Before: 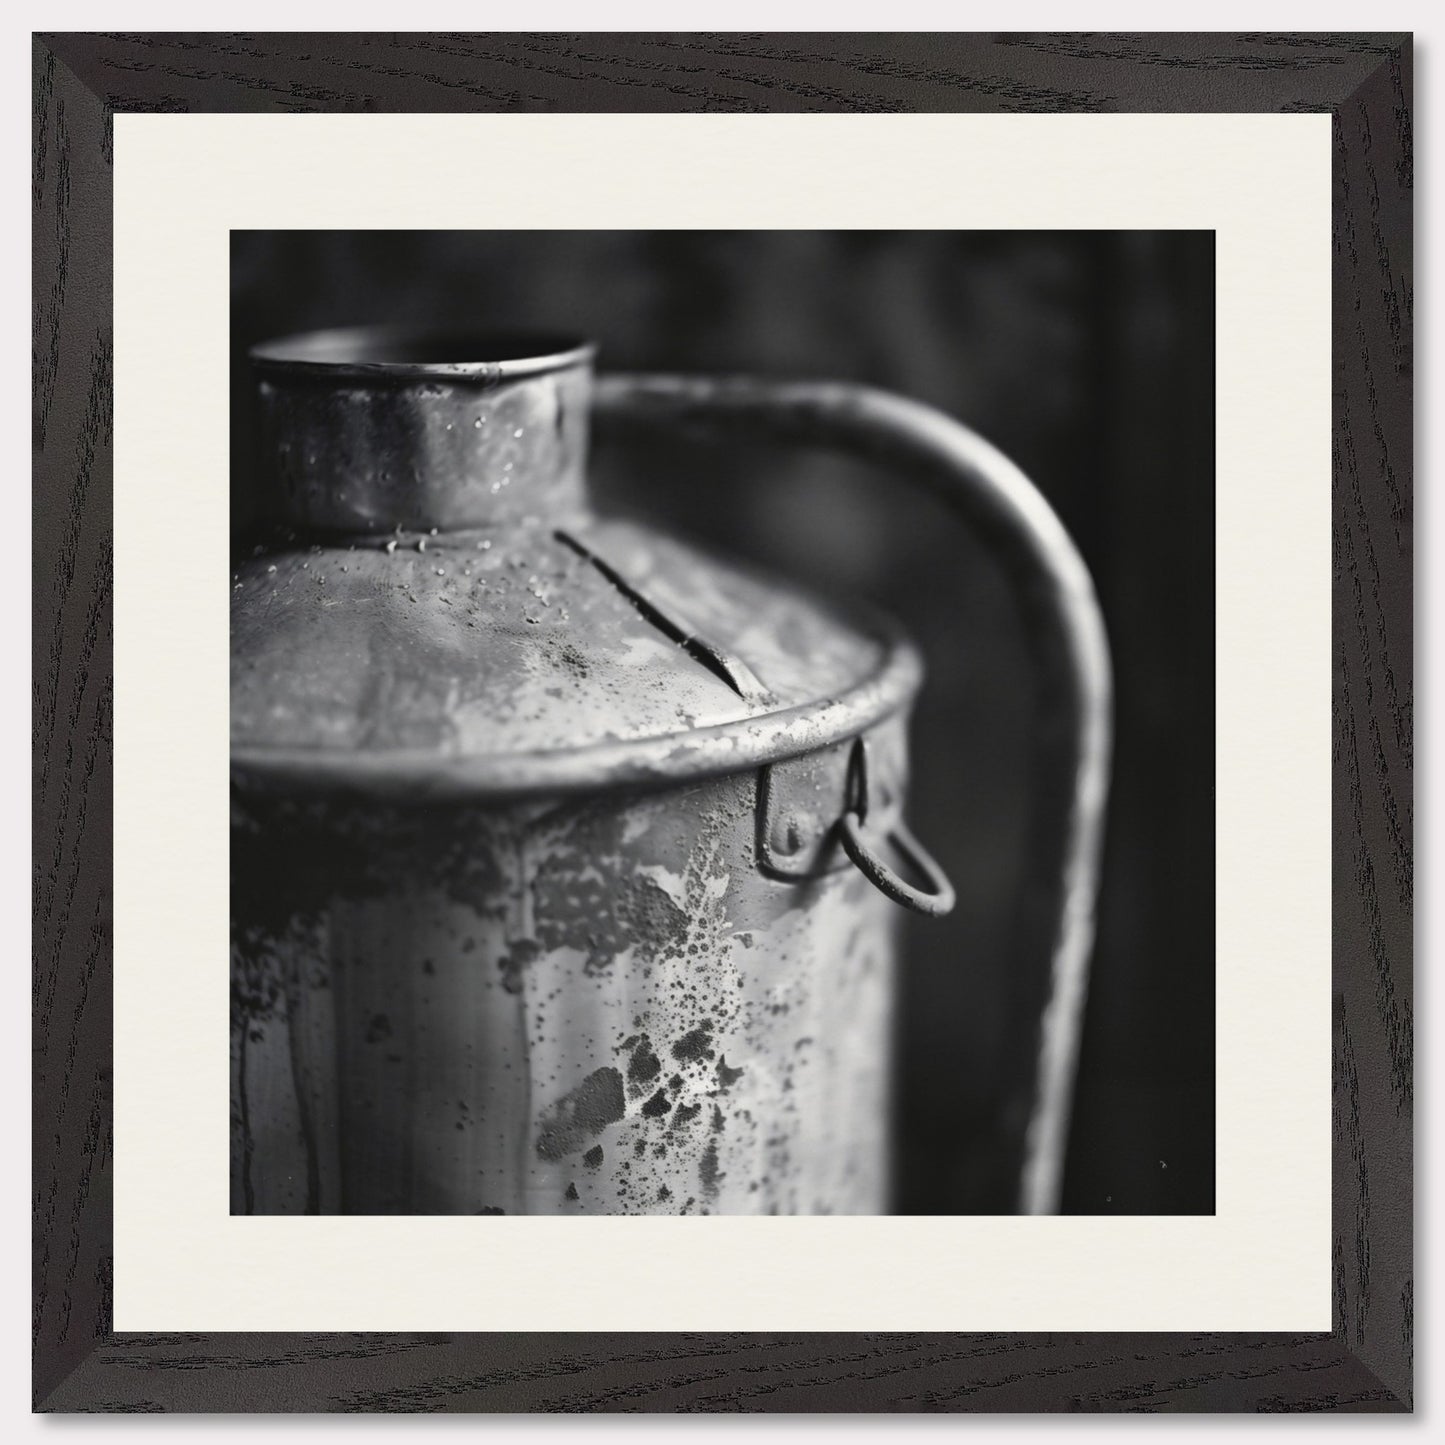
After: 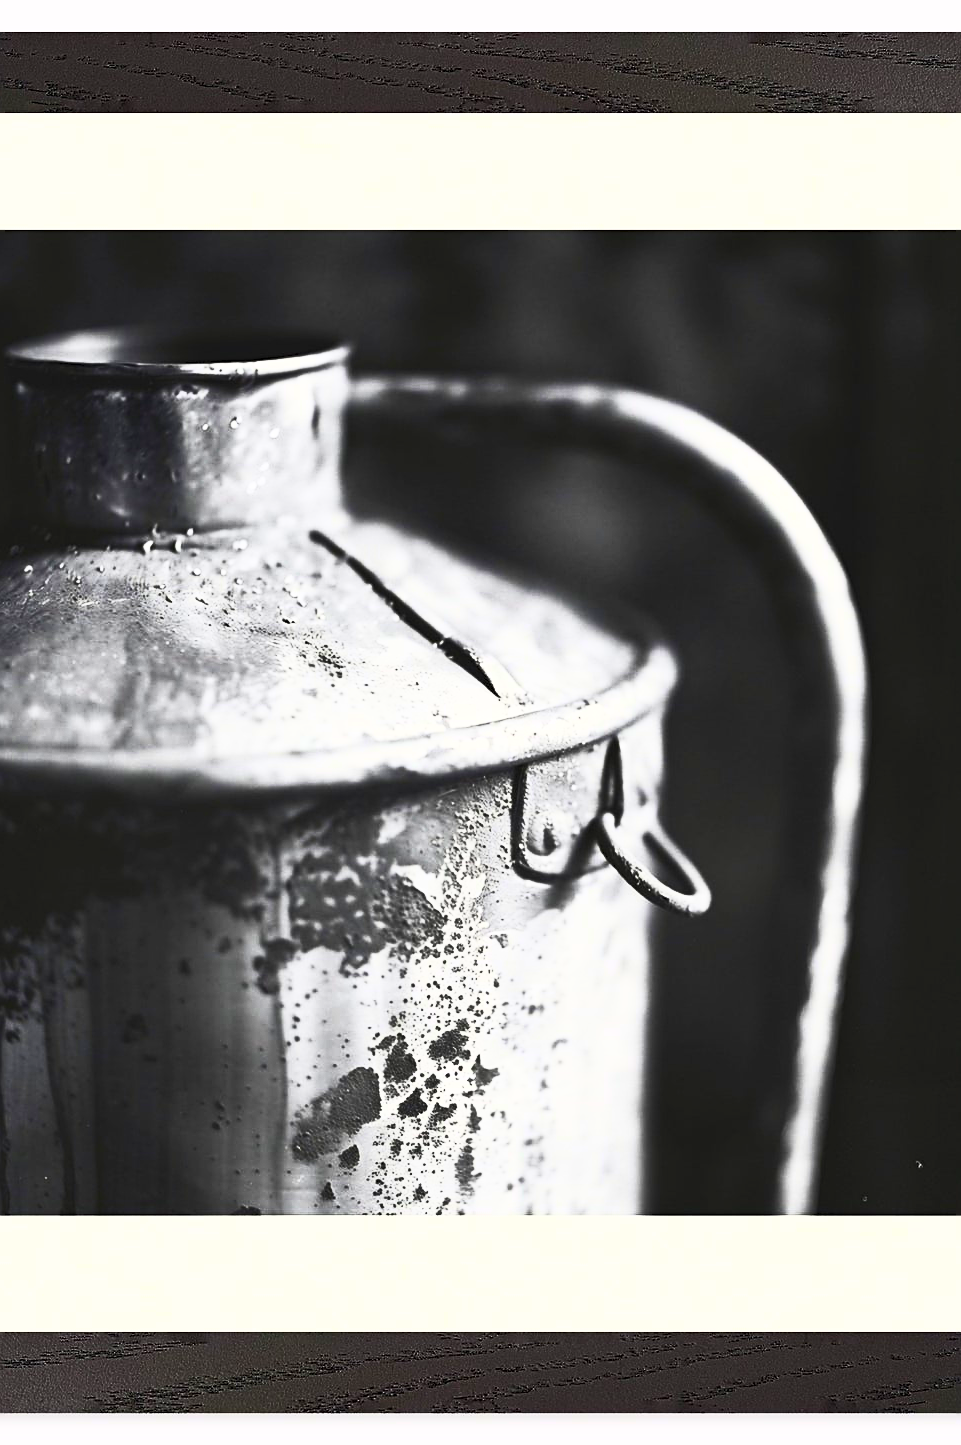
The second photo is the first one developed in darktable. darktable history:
sharpen: on, module defaults
contrast brightness saturation: contrast 0.83, brightness 0.59, saturation 0.59
crop: left 16.899%, right 16.556%
